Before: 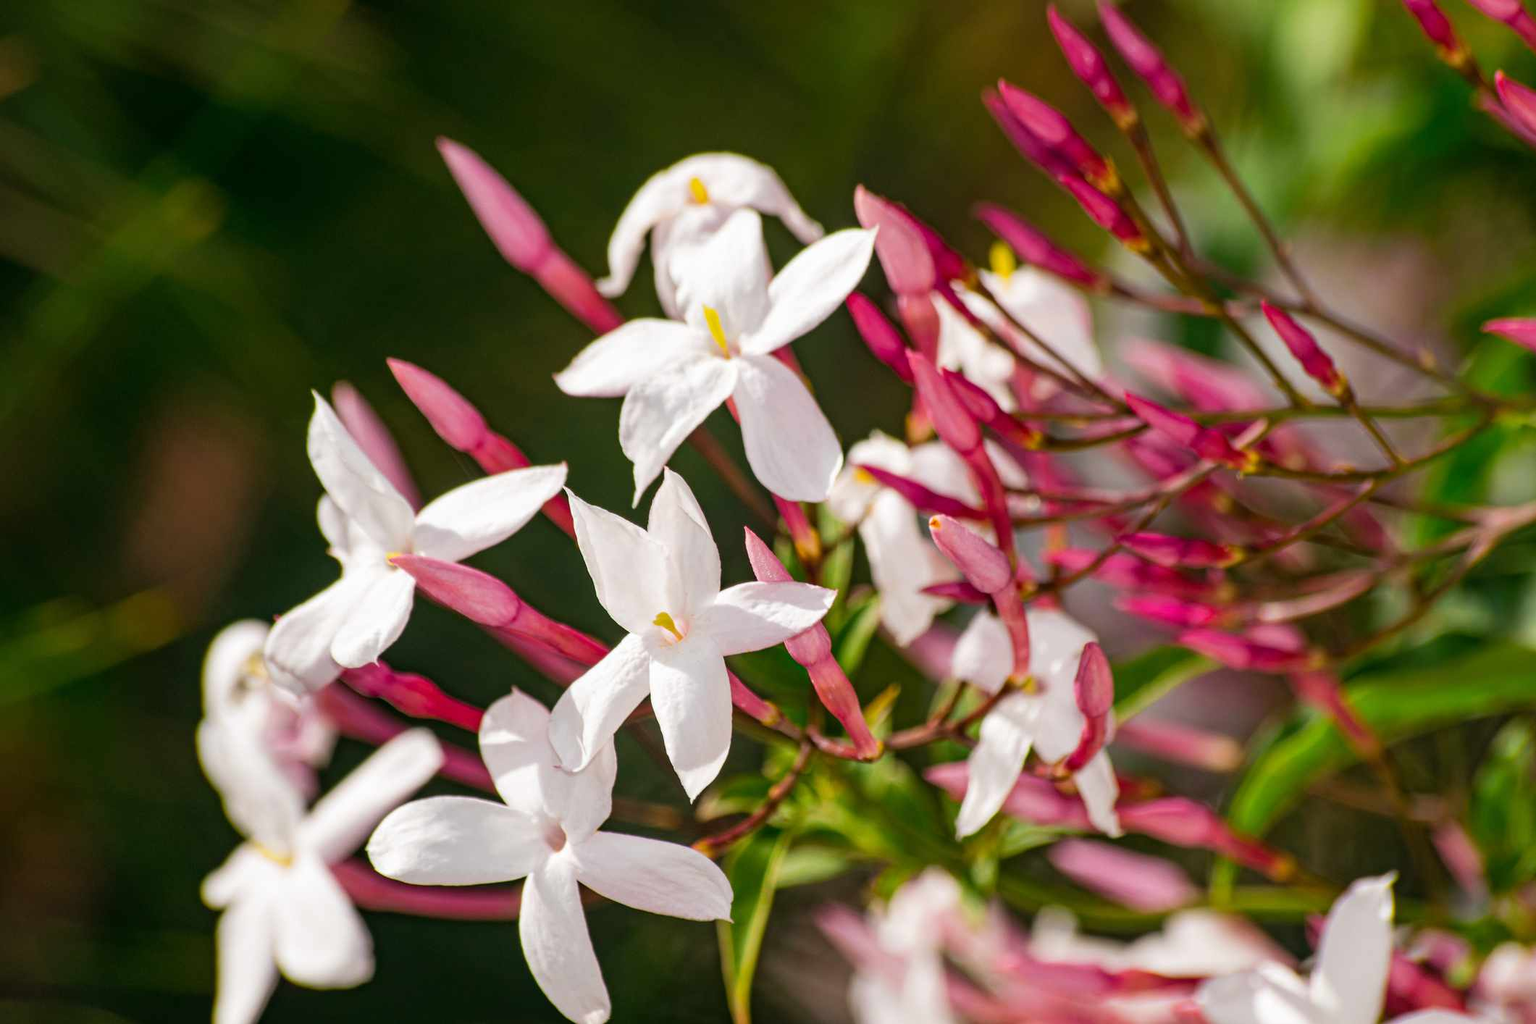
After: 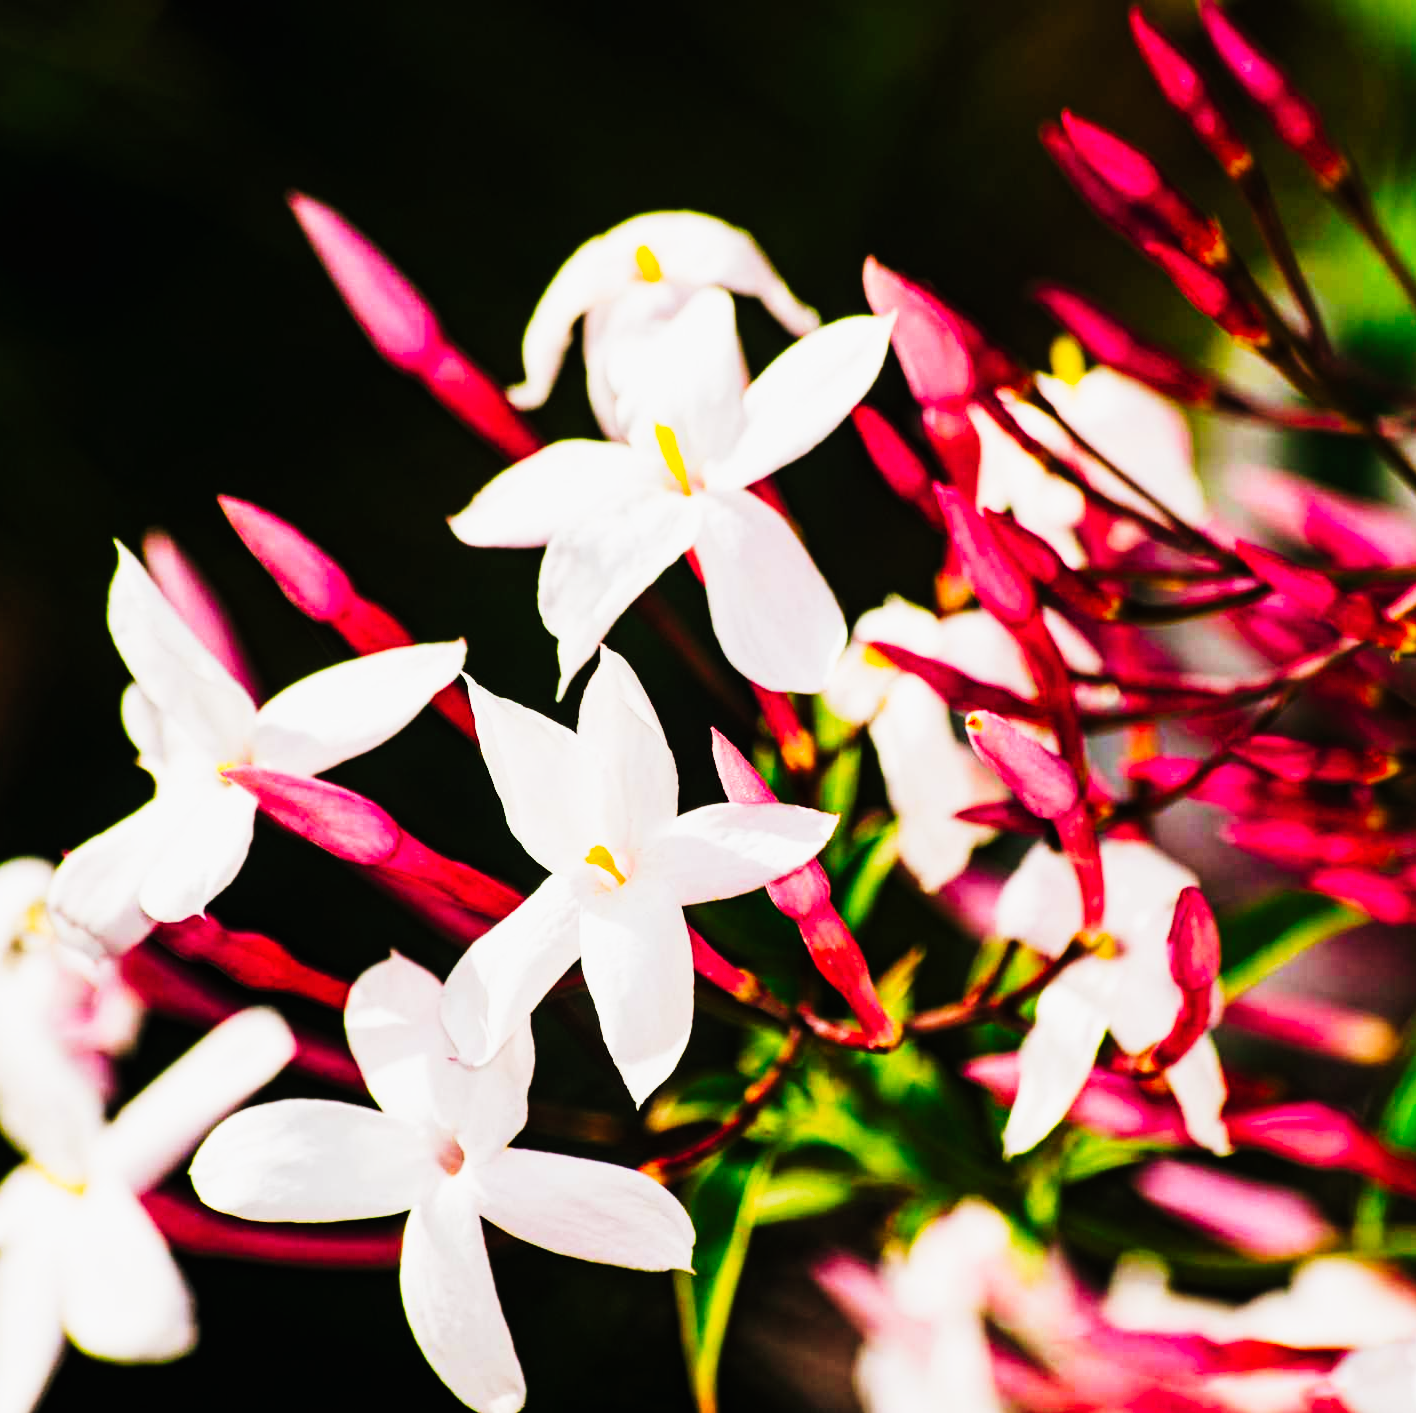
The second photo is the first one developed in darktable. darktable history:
crop and rotate: left 14.982%, right 18.235%
filmic rgb: black relative exposure -7.65 EV, white relative exposure 4.56 EV, hardness 3.61
tone curve: curves: ch0 [(0, 0) (0.003, 0.006) (0.011, 0.008) (0.025, 0.011) (0.044, 0.015) (0.069, 0.019) (0.1, 0.023) (0.136, 0.03) (0.177, 0.042) (0.224, 0.065) (0.277, 0.103) (0.335, 0.177) (0.399, 0.294) (0.468, 0.463) (0.543, 0.639) (0.623, 0.805) (0.709, 0.909) (0.801, 0.967) (0.898, 0.989) (1, 1)], preserve colors none
